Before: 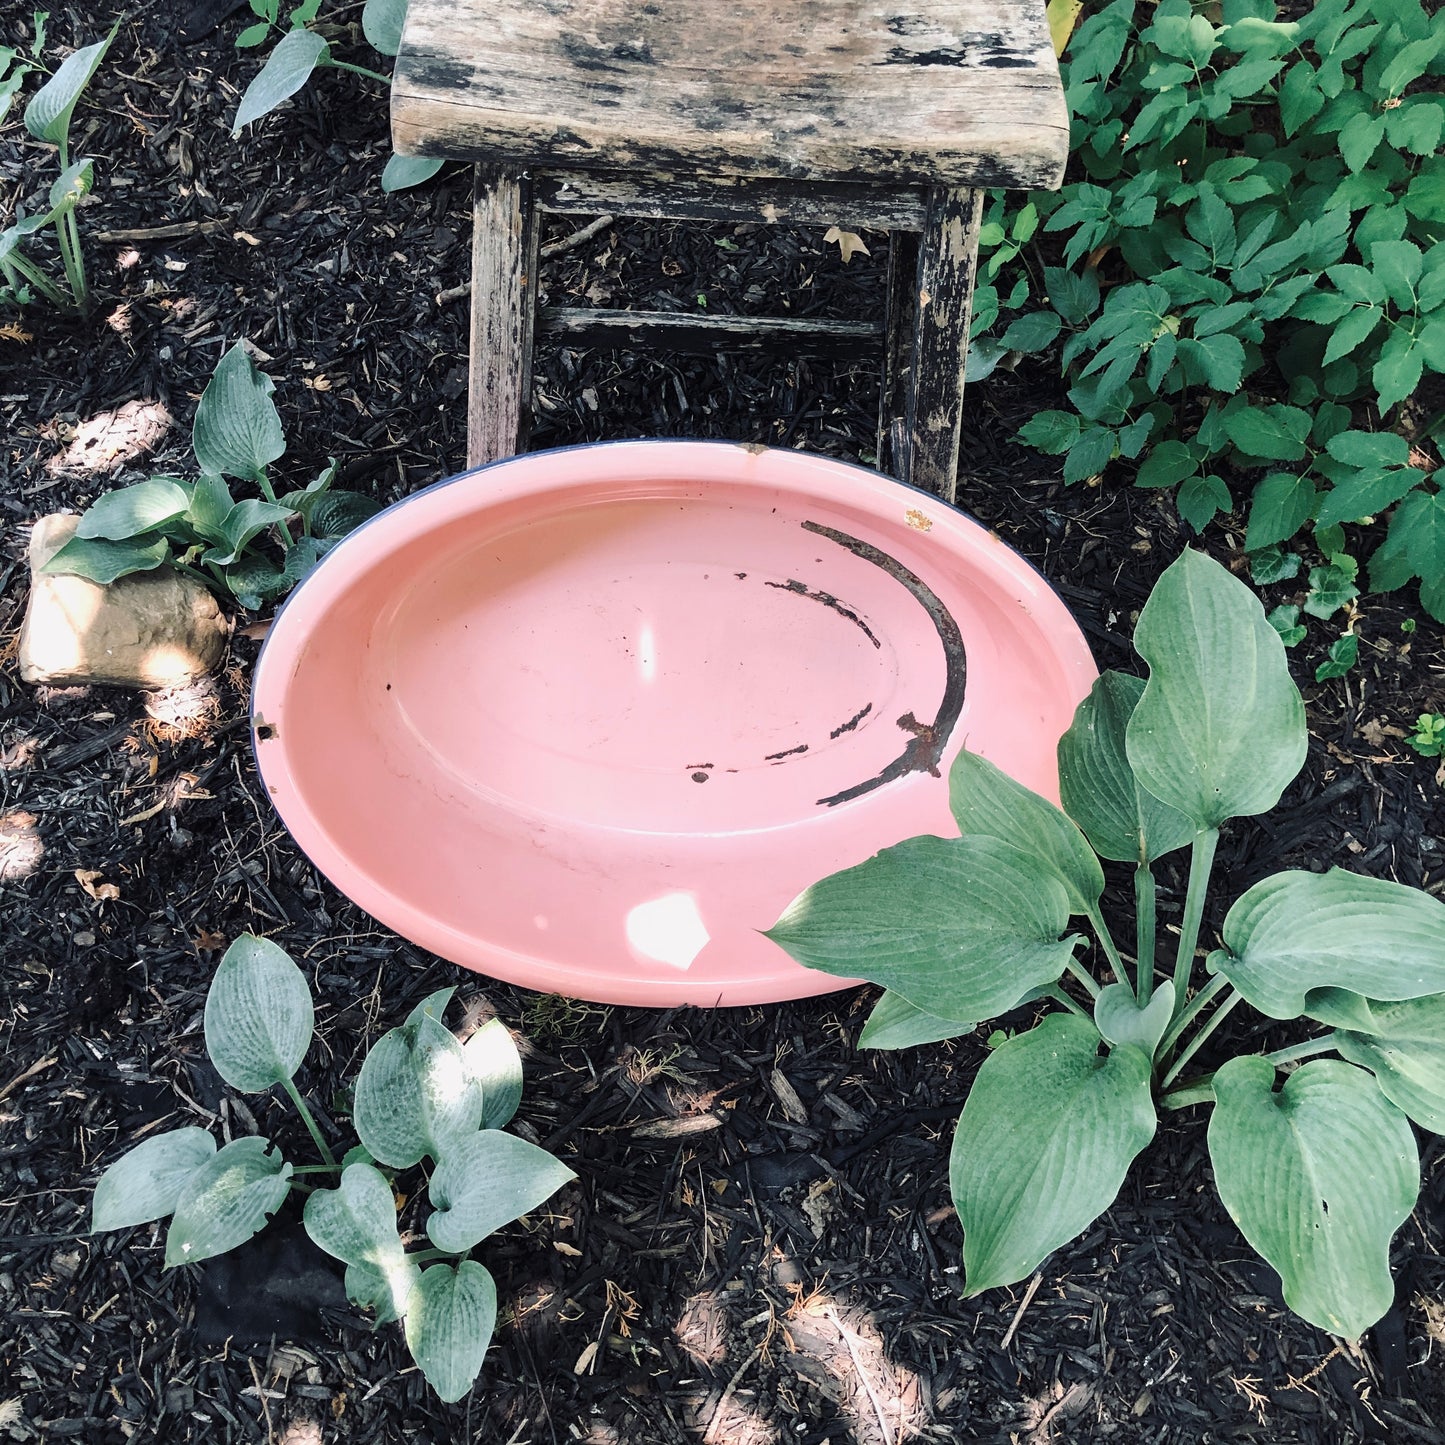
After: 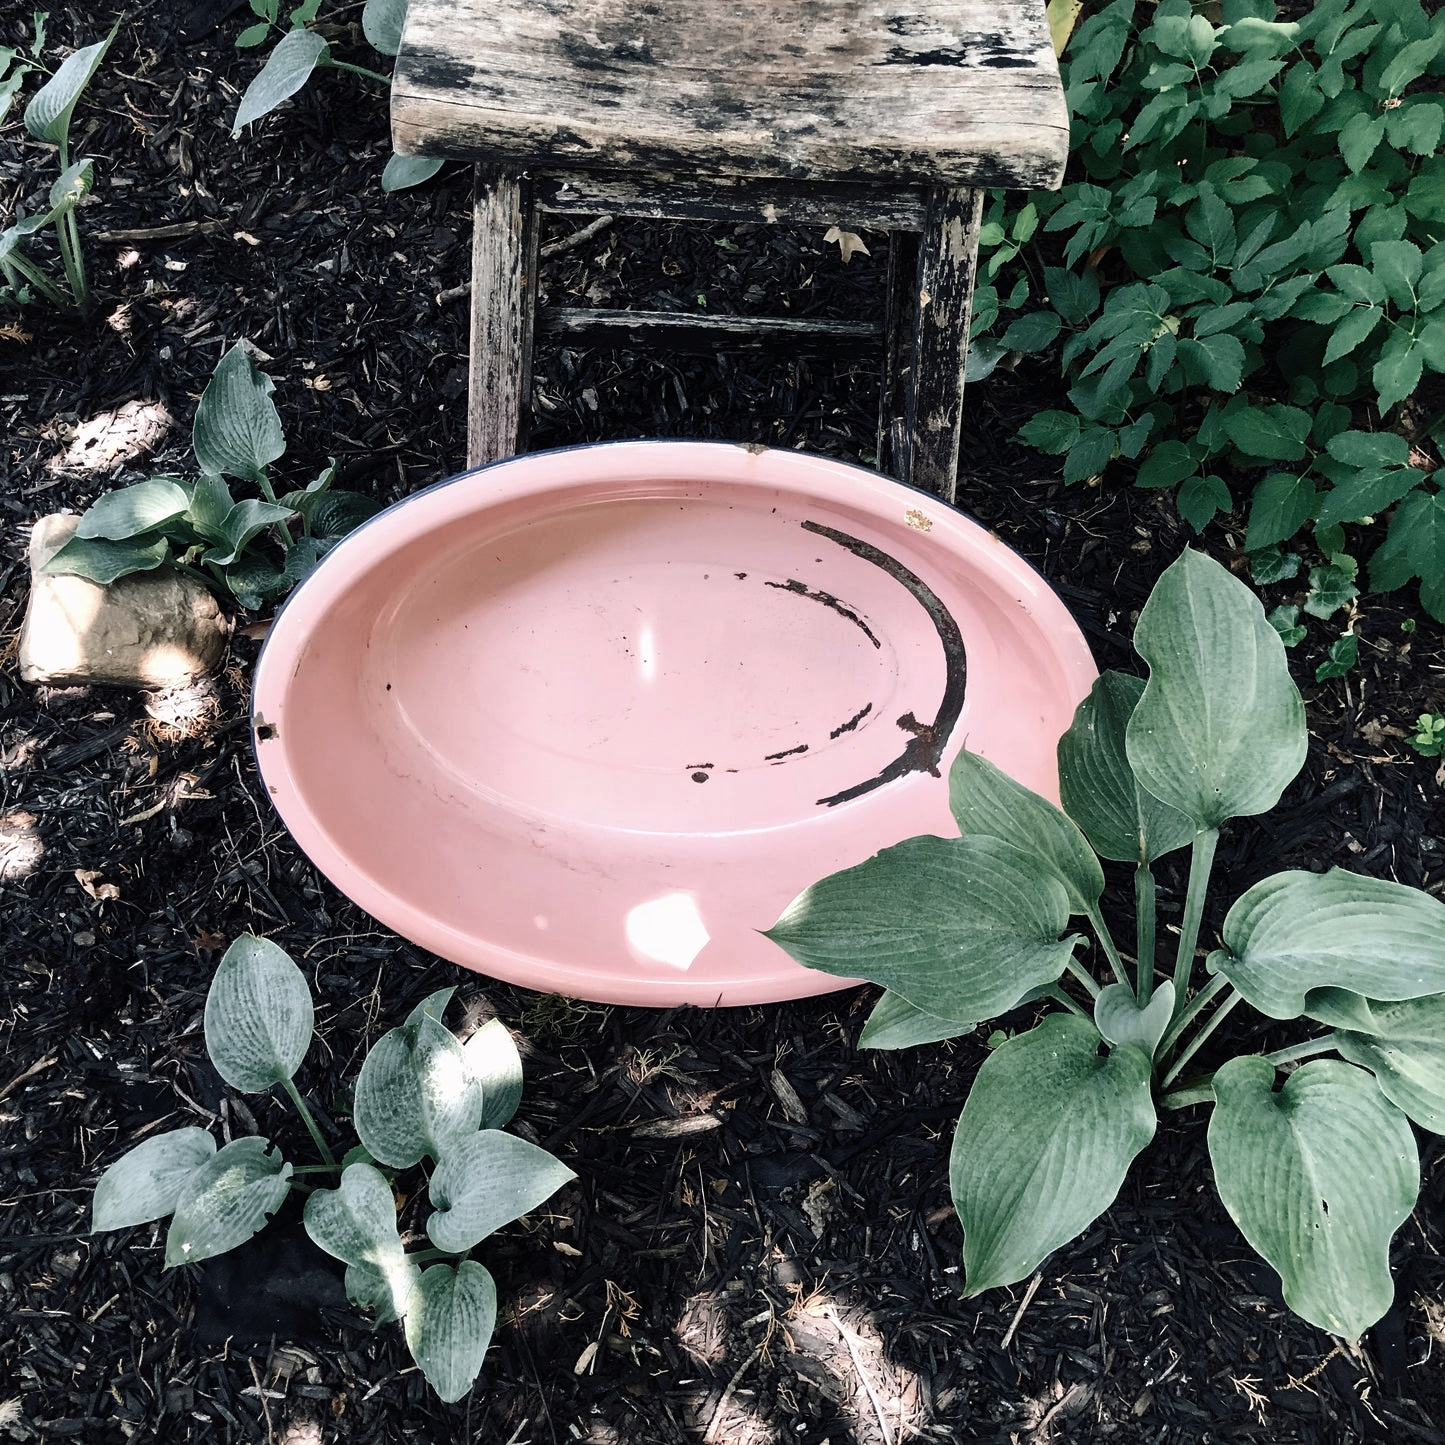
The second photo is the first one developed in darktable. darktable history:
white balance: emerald 1
color balance rgb: perceptual saturation grading › highlights -31.88%, perceptual saturation grading › mid-tones 5.8%, perceptual saturation grading › shadows 18.12%, perceptual brilliance grading › highlights 3.62%, perceptual brilliance grading › mid-tones -18.12%, perceptual brilliance grading › shadows -41.3%
